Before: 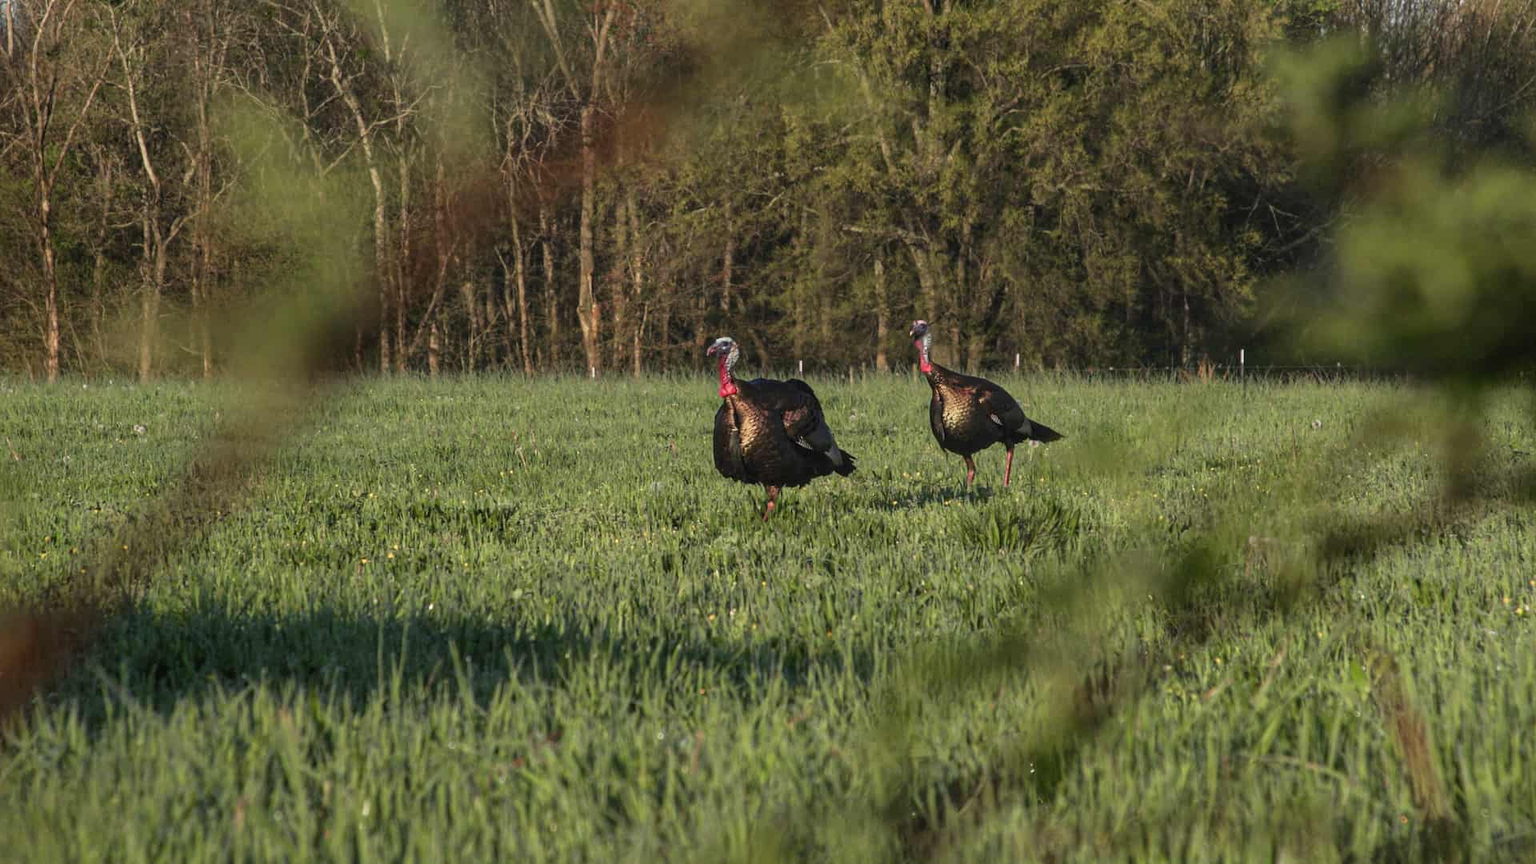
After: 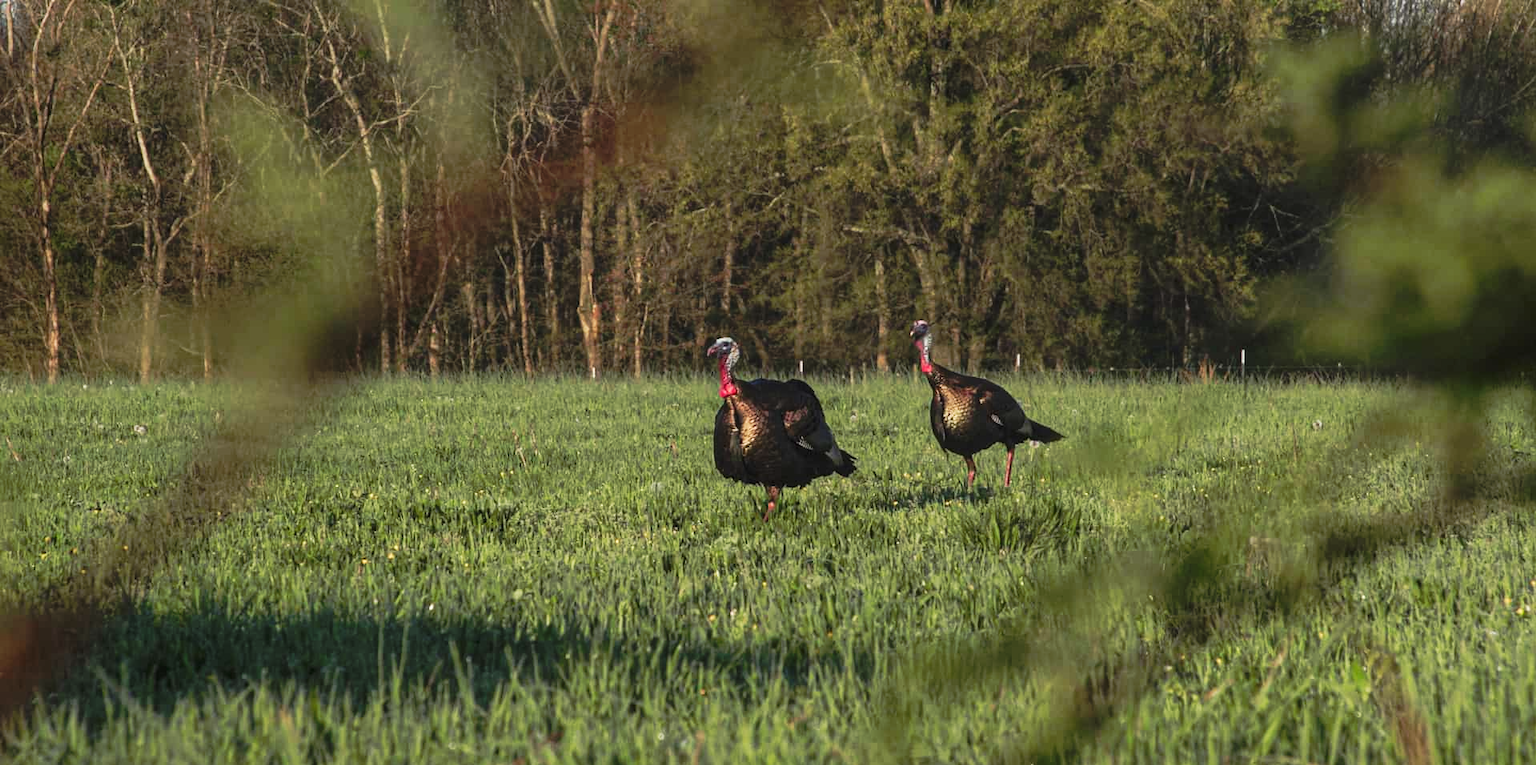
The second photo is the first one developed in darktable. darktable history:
tone curve: curves: ch0 [(0, 0) (0.003, 0.009) (0.011, 0.019) (0.025, 0.034) (0.044, 0.057) (0.069, 0.082) (0.1, 0.104) (0.136, 0.131) (0.177, 0.165) (0.224, 0.212) (0.277, 0.279) (0.335, 0.342) (0.399, 0.401) (0.468, 0.477) (0.543, 0.572) (0.623, 0.675) (0.709, 0.772) (0.801, 0.85) (0.898, 0.942) (1, 1)], preserve colors none
crop and rotate: top 0%, bottom 11.443%
